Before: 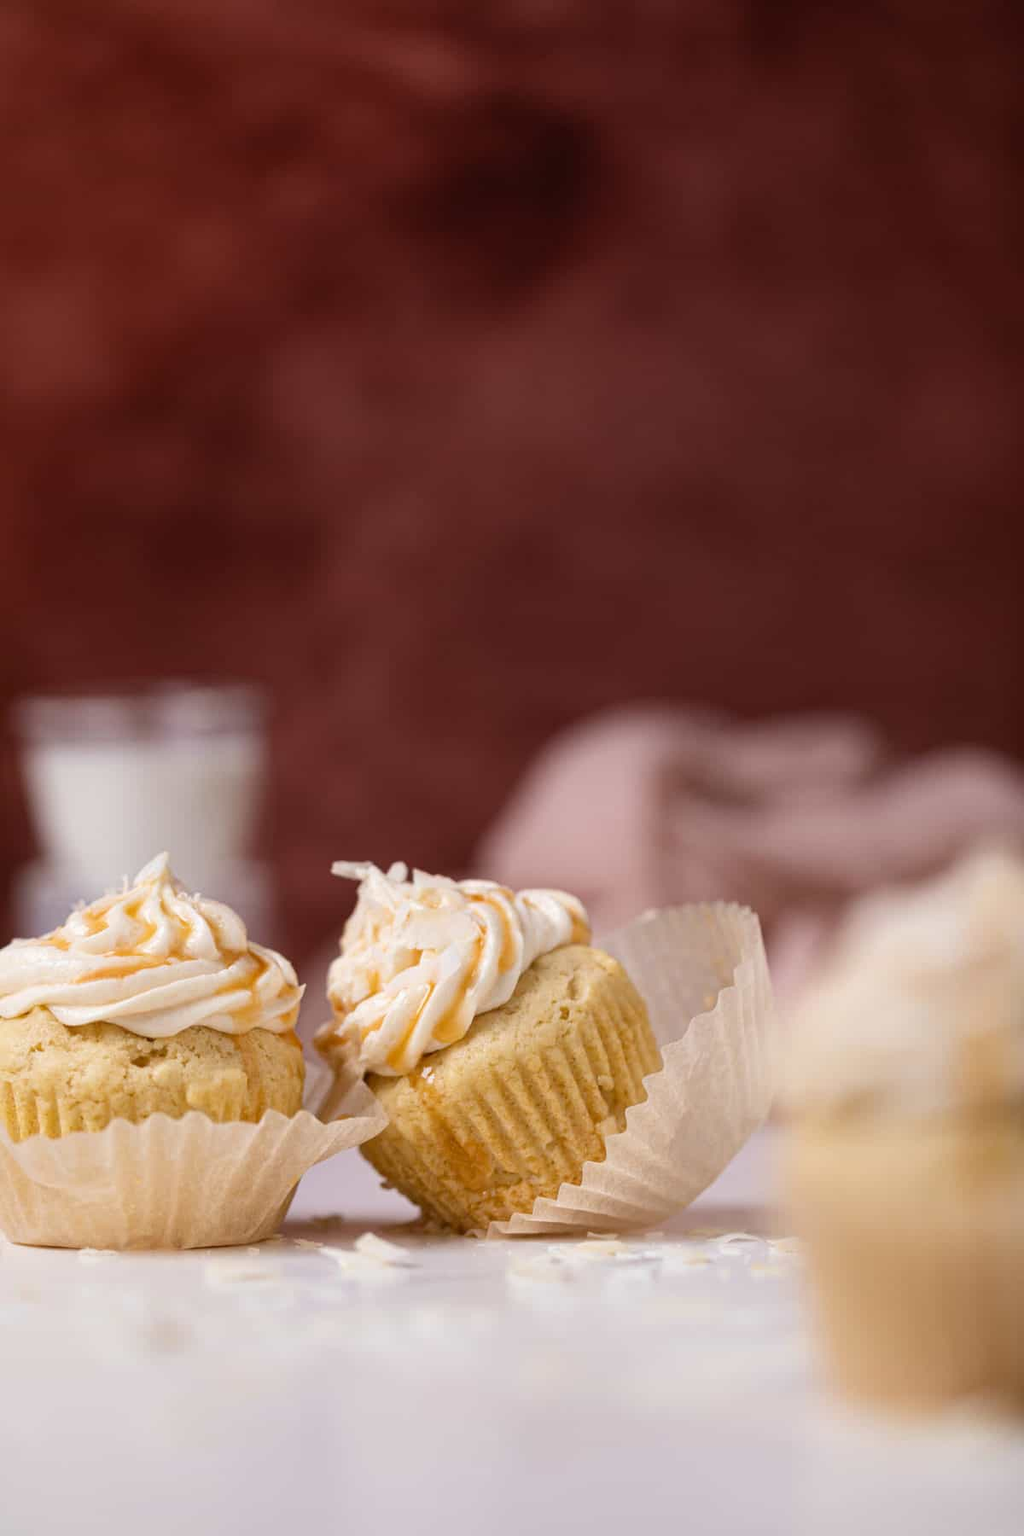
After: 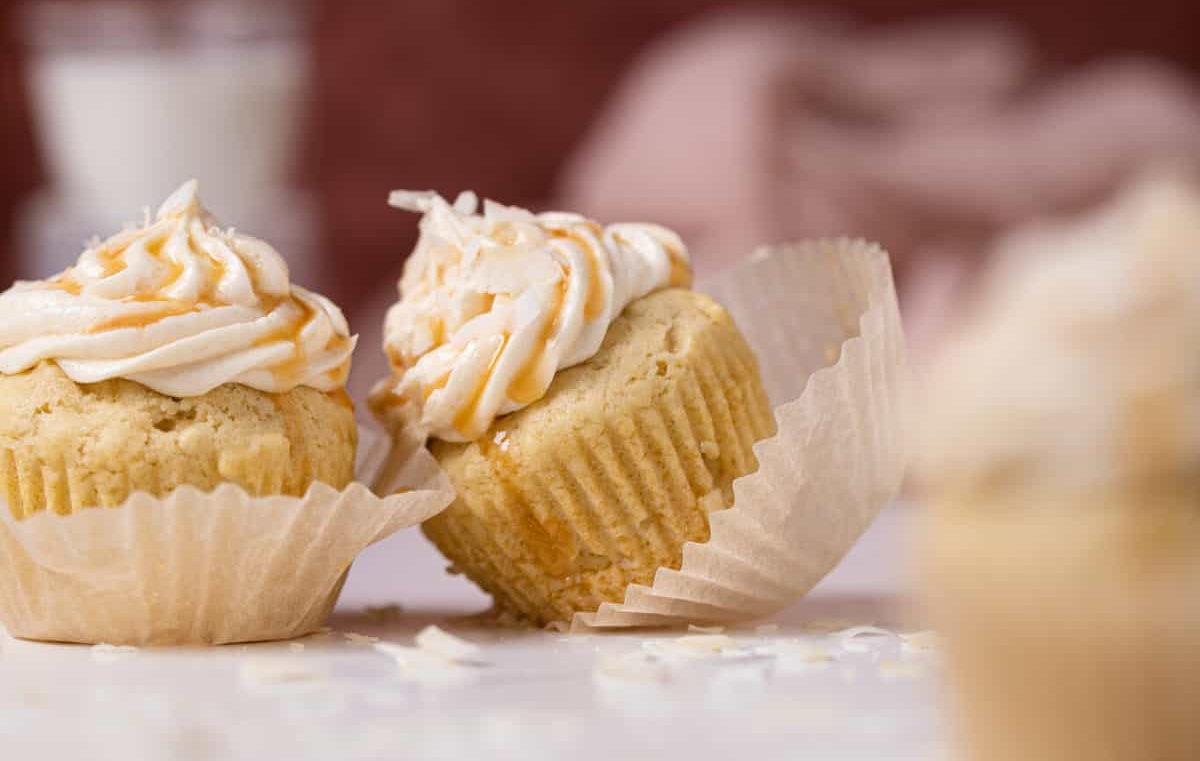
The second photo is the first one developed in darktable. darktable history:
crop: top 45.542%, bottom 12.127%
